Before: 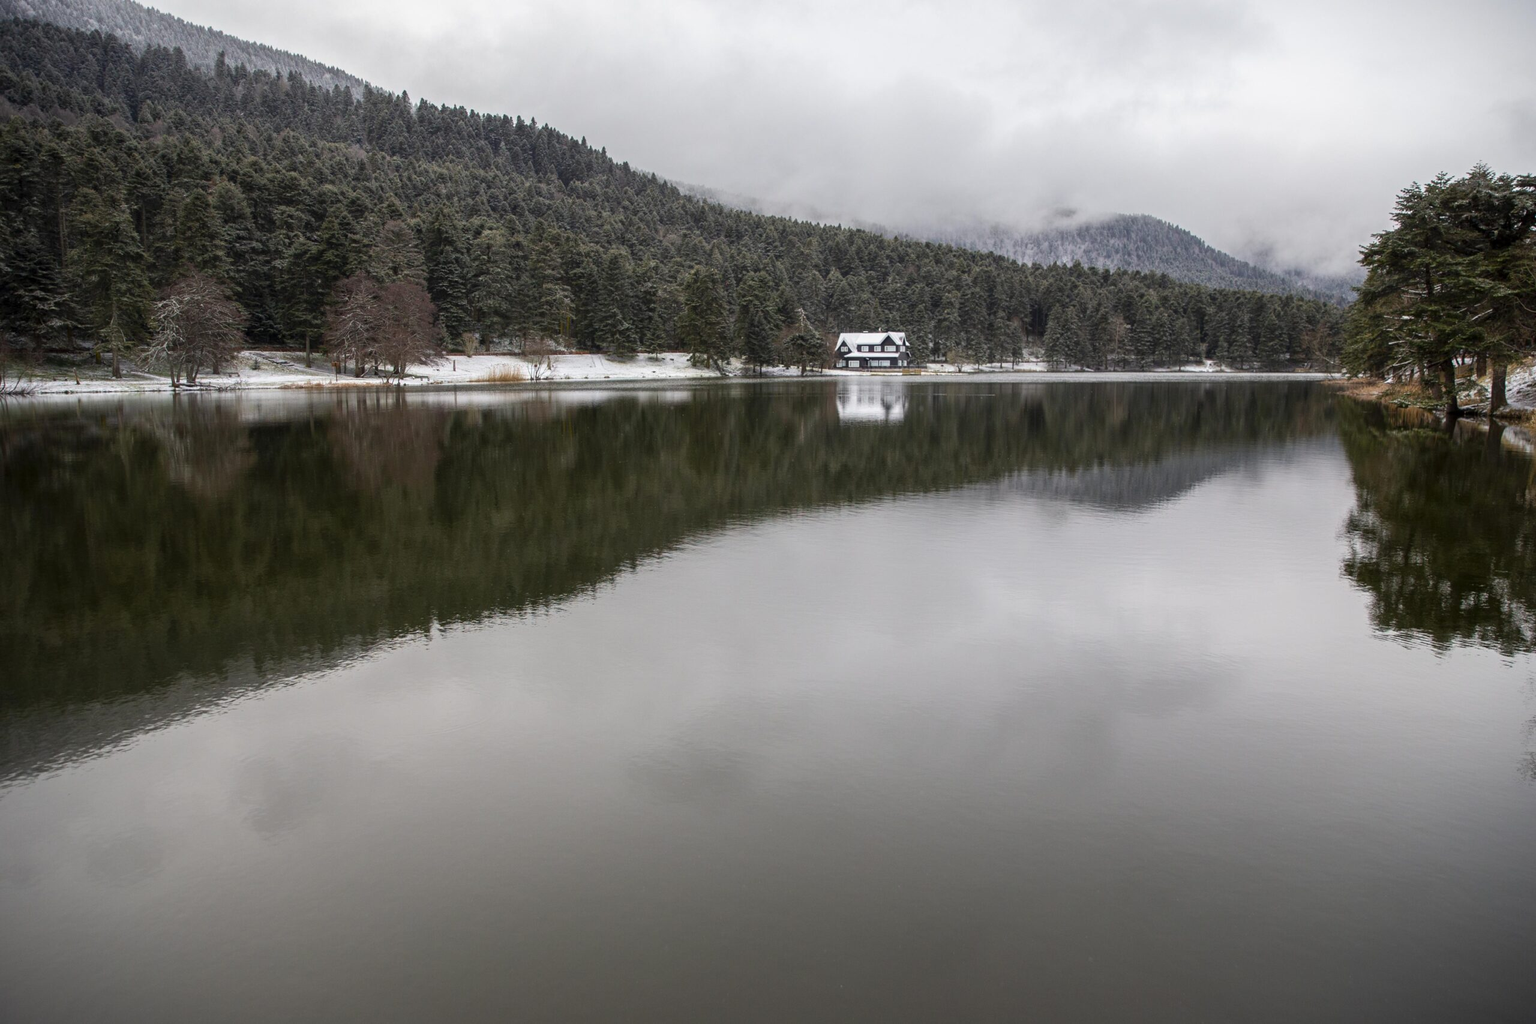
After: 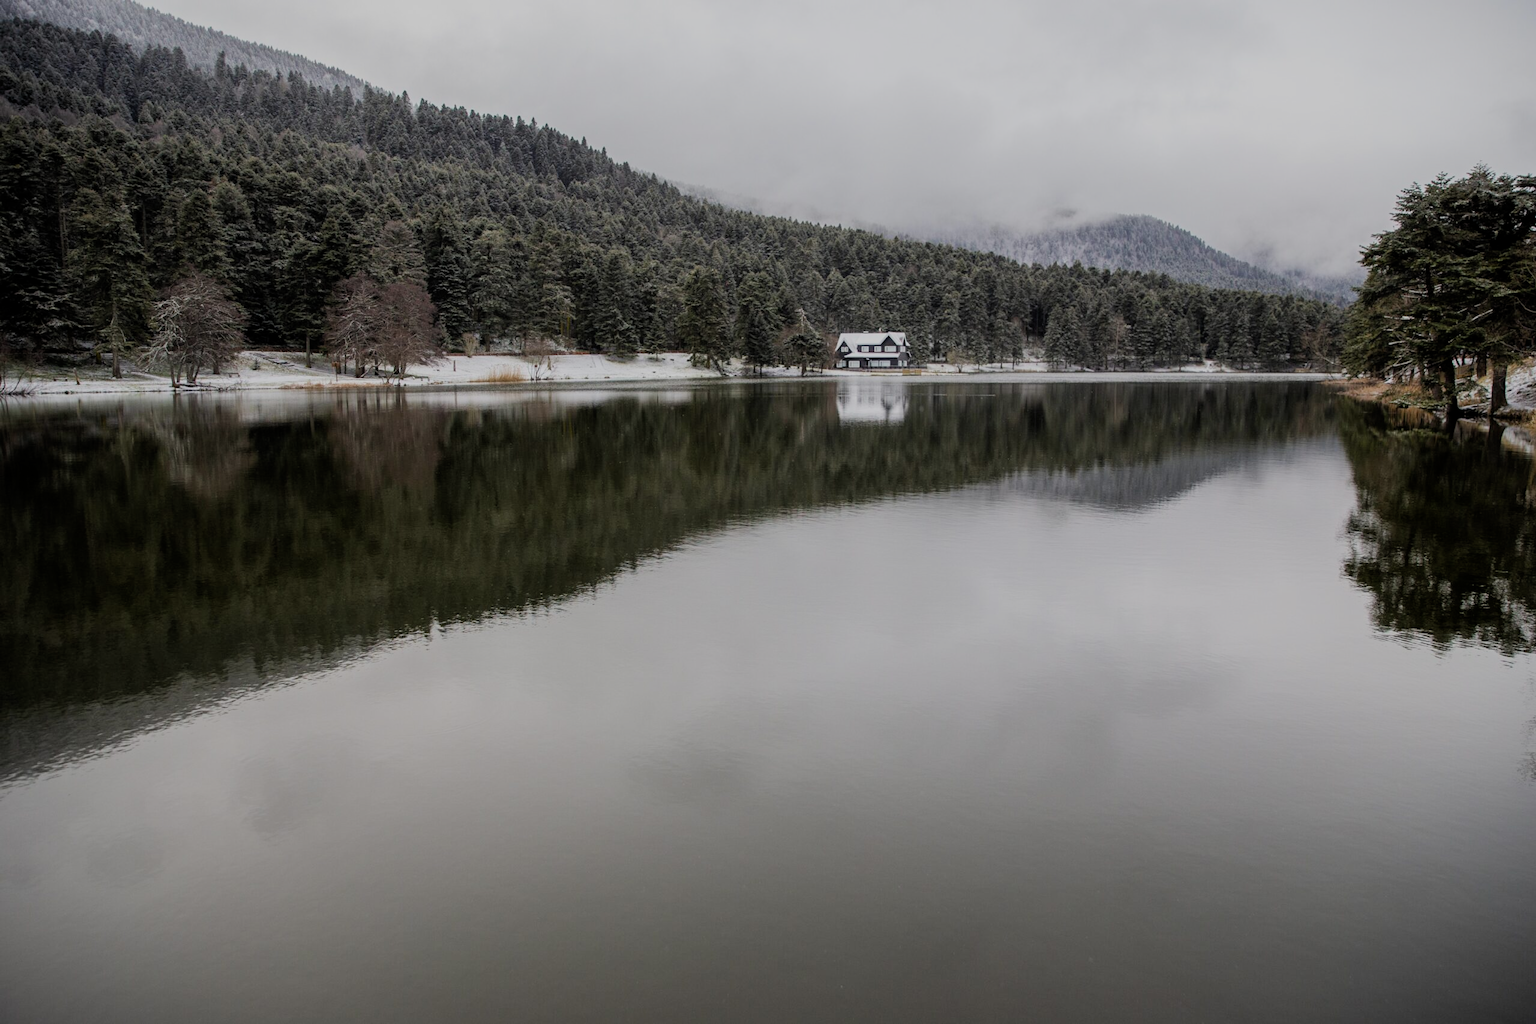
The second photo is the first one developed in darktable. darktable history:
filmic rgb: middle gray luminance 29.85%, black relative exposure -9.02 EV, white relative exposure 7 EV, target black luminance 0%, hardness 2.98, latitude 2.91%, contrast 0.962, highlights saturation mix 3.87%, shadows ↔ highlights balance 12.55%
